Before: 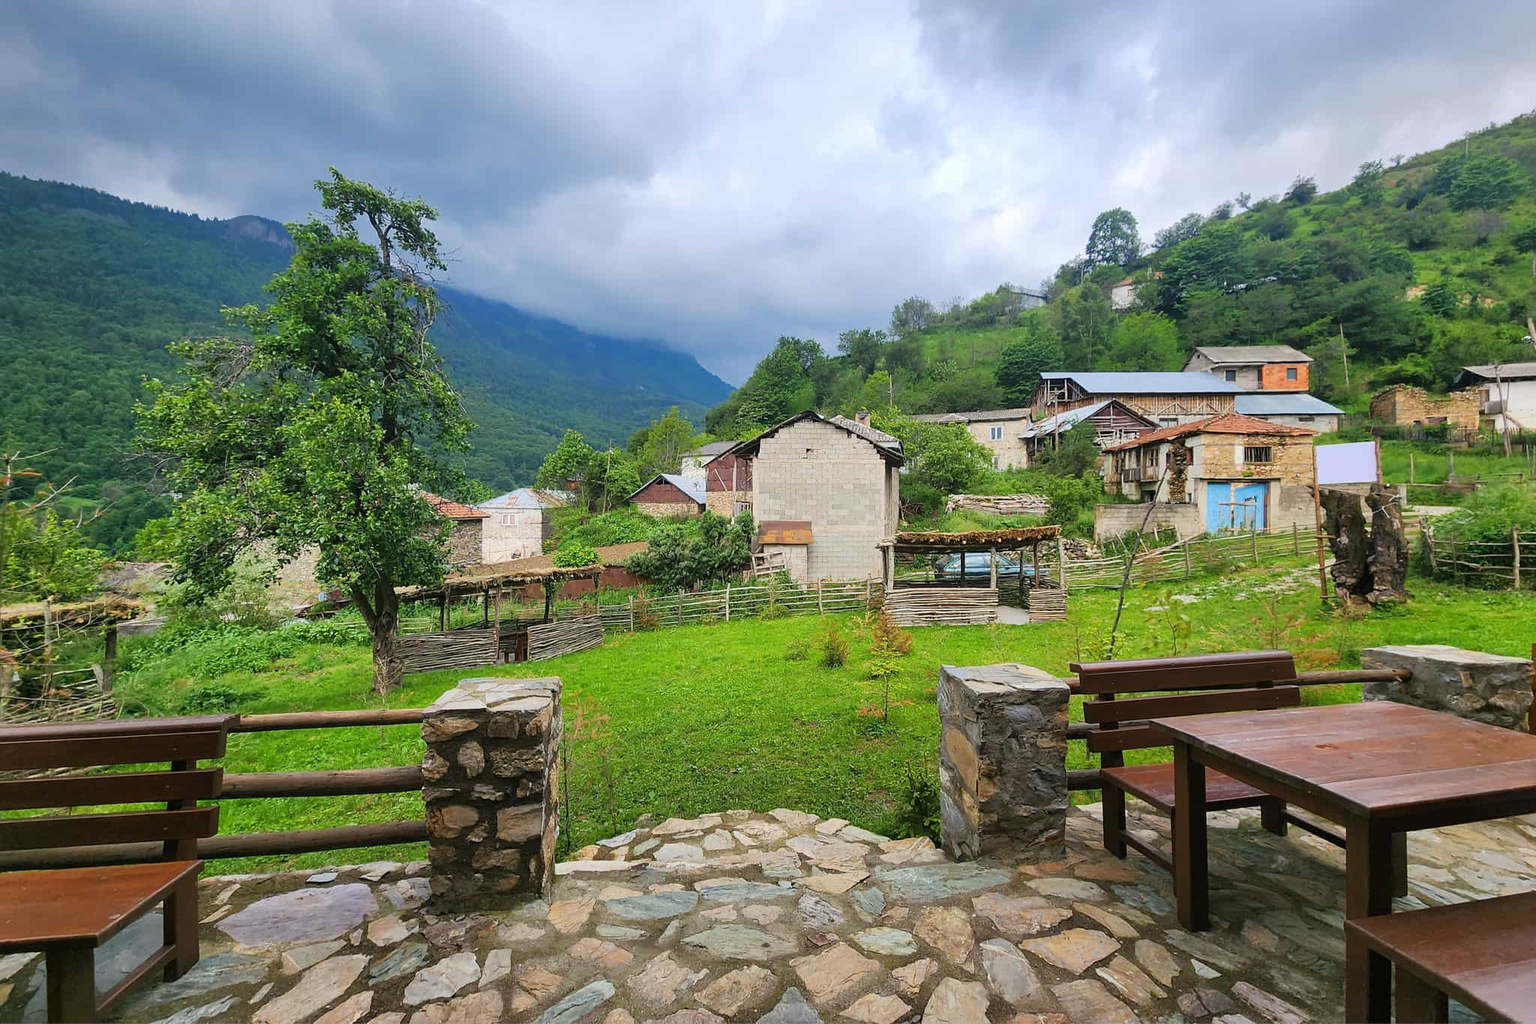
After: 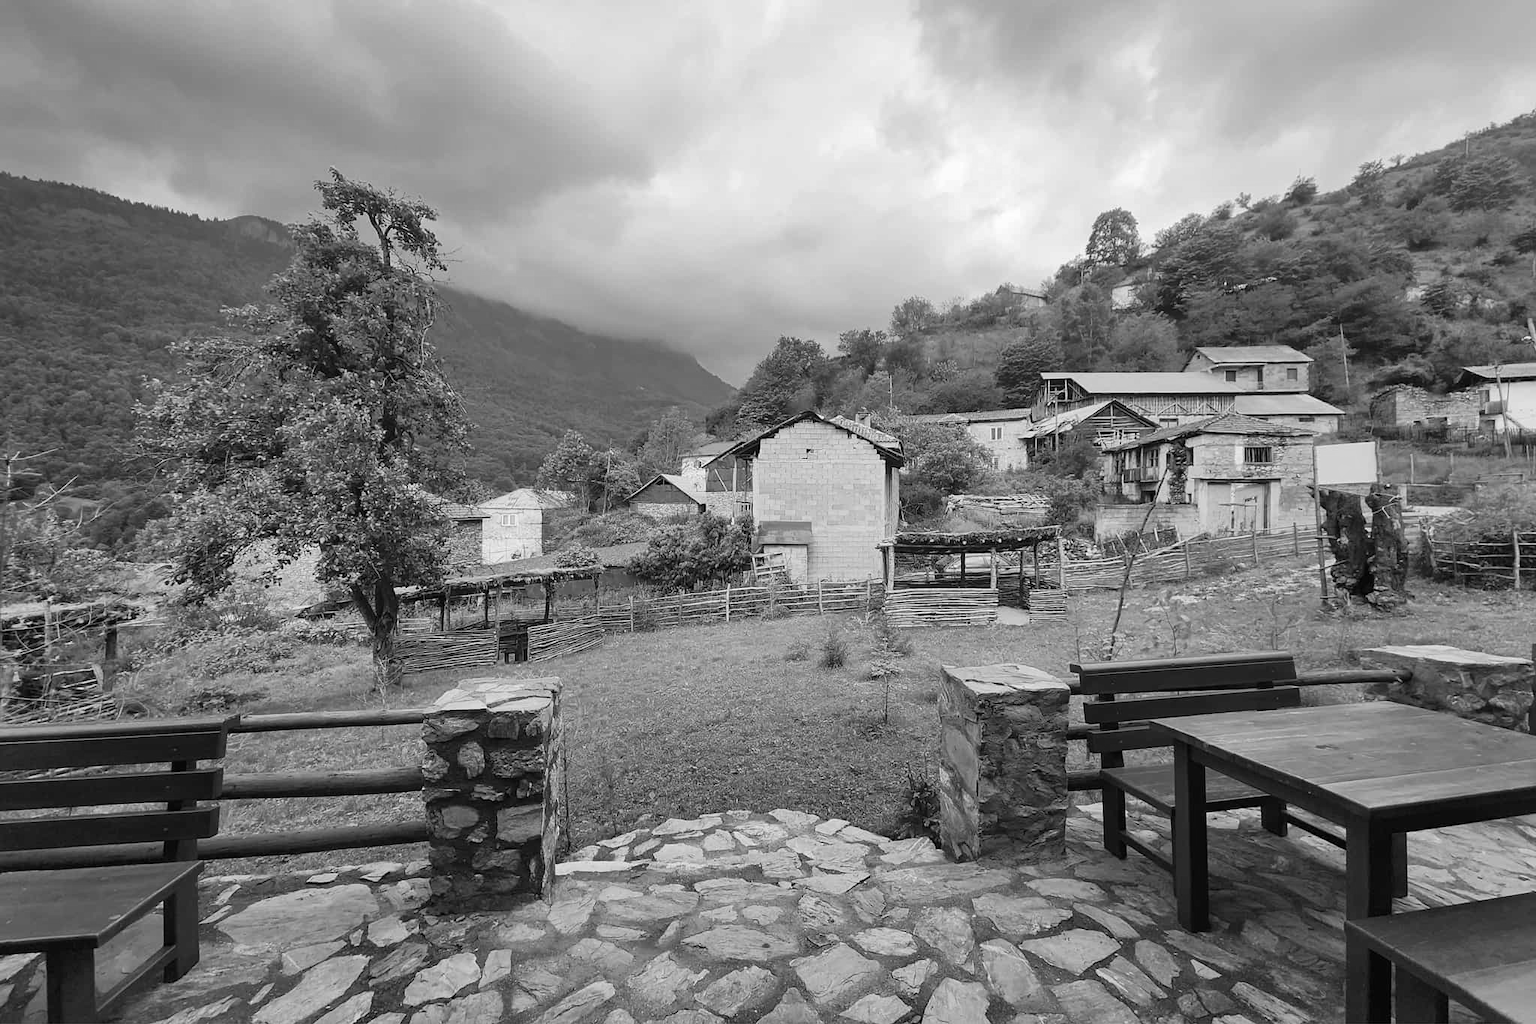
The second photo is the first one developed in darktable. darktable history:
color correction: highlights a* -5.3, highlights b* 9.8, shadows a* 9.8, shadows b* 24.26
monochrome: on, module defaults
